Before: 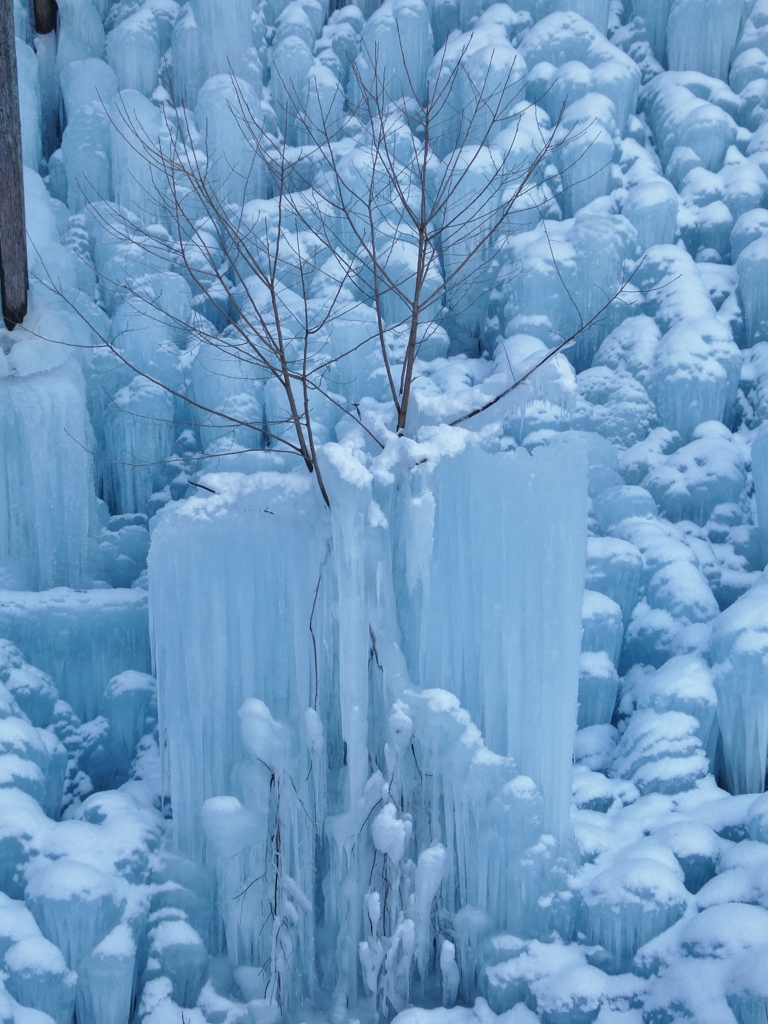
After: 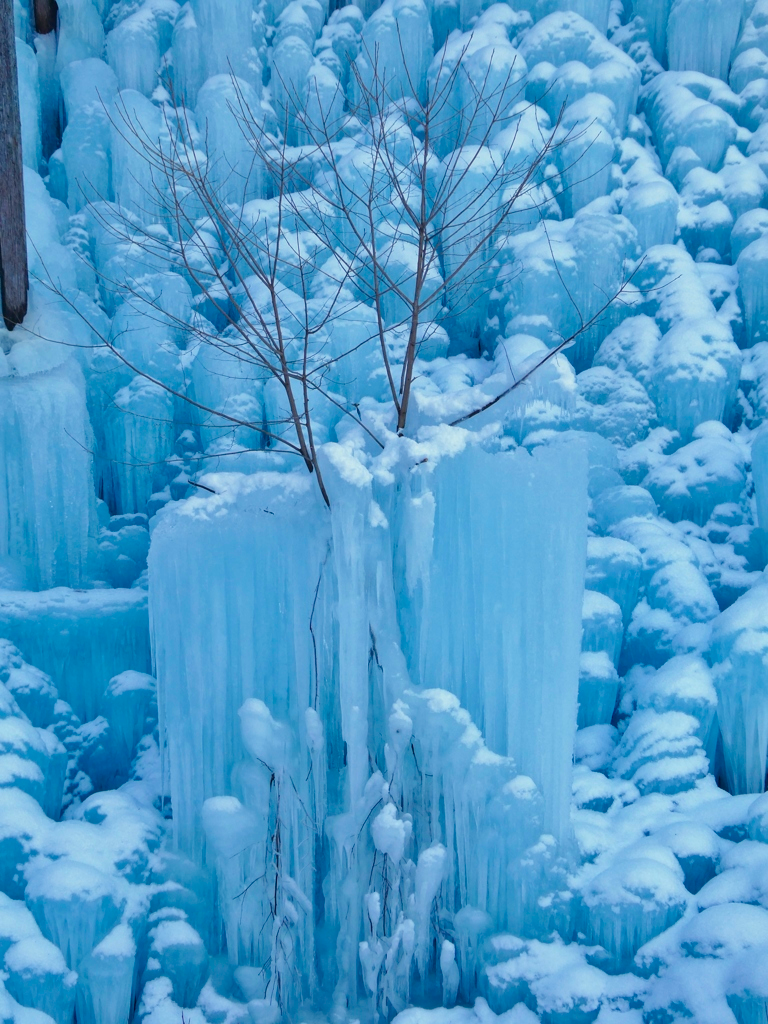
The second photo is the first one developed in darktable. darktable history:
color balance rgb: highlights gain › chroma 2.996%, highlights gain › hue 77.6°, perceptual saturation grading › global saturation 30.448%, global vibrance 34.767%
